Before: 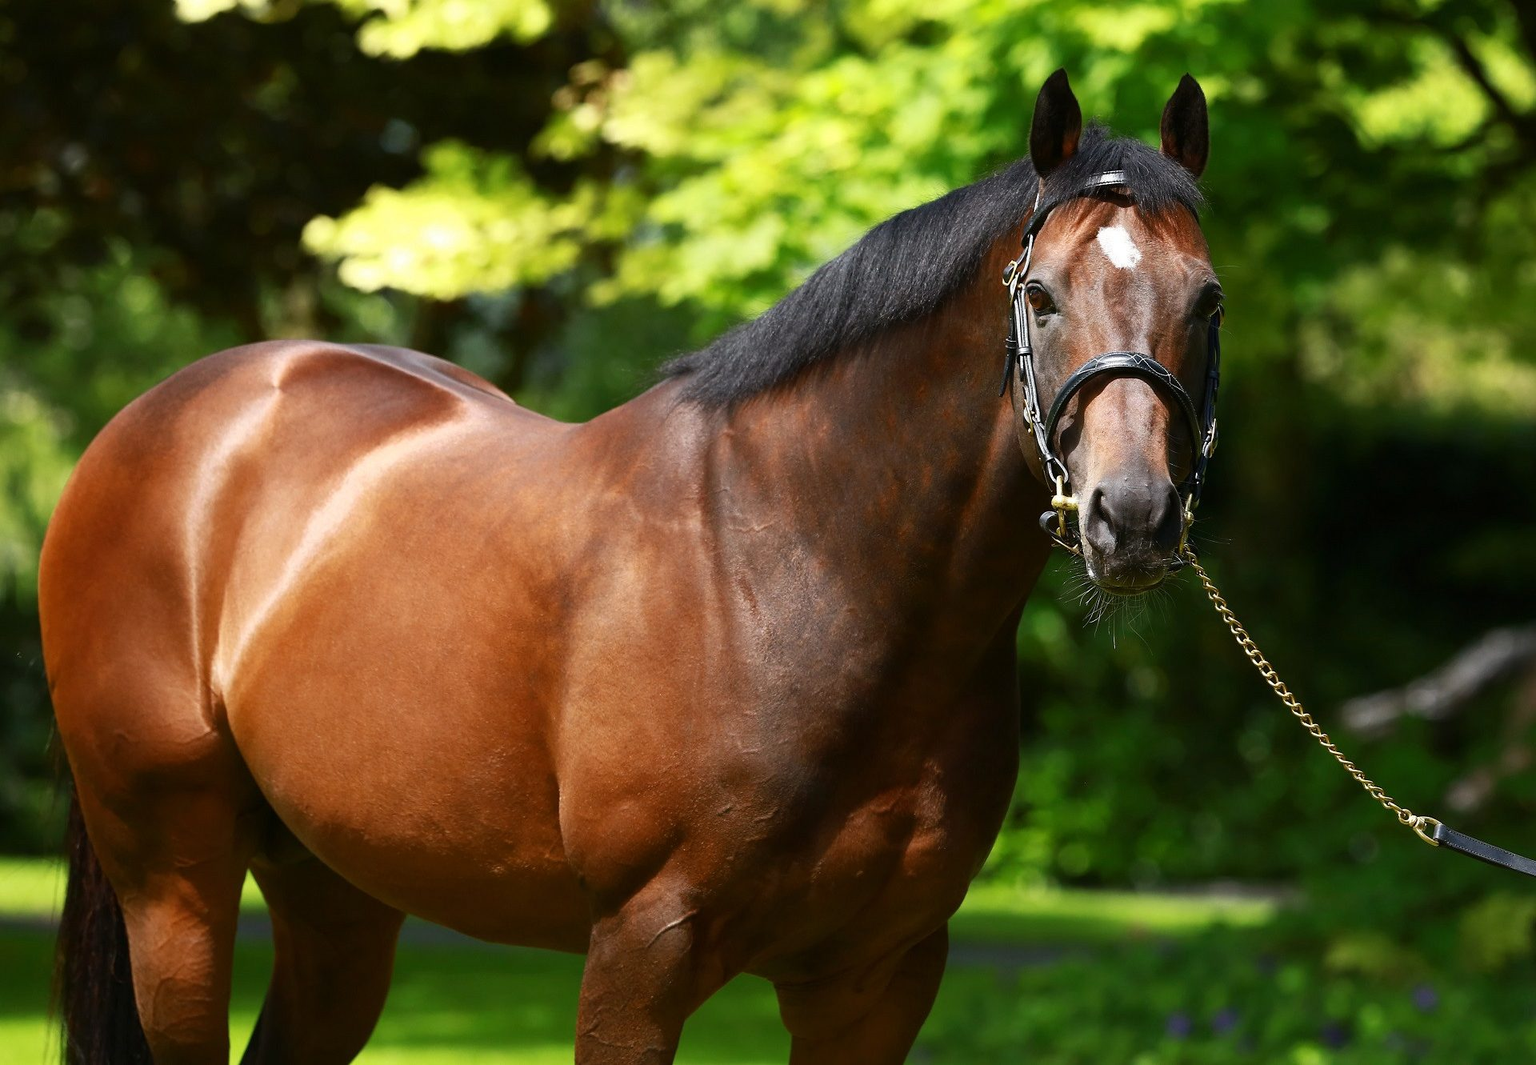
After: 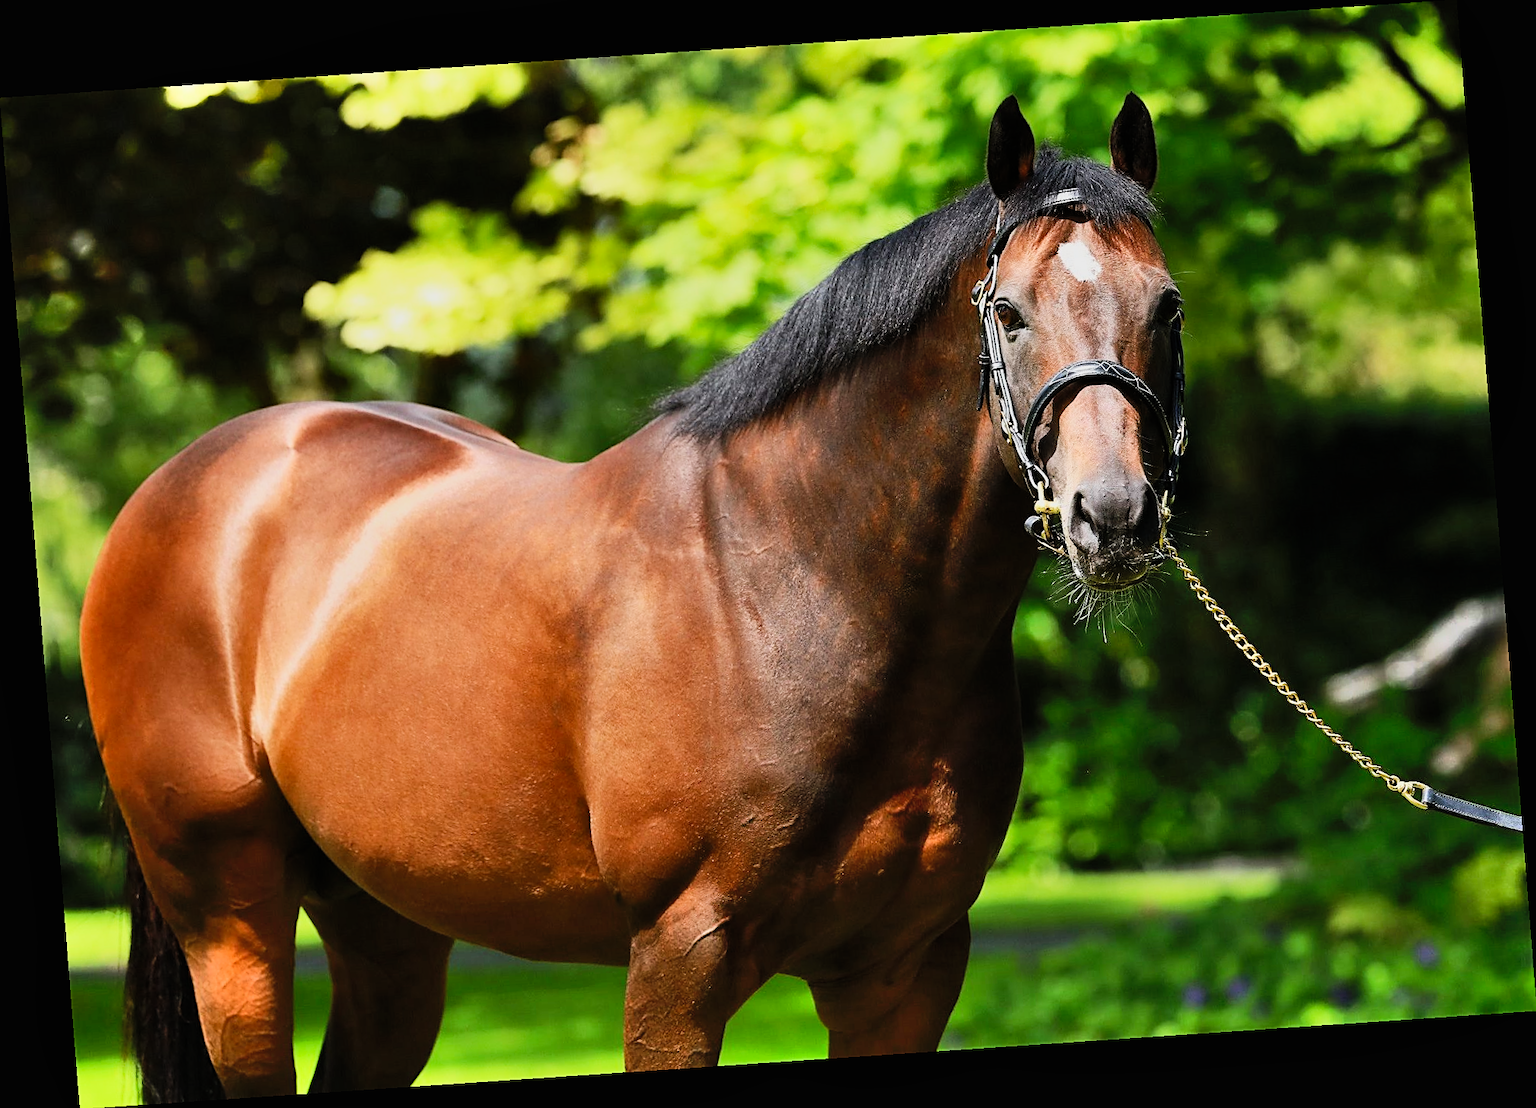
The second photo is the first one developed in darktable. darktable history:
sharpen: on, module defaults
shadows and highlights: soften with gaussian
local contrast: mode bilateral grid, contrast 15, coarseness 36, detail 105%, midtone range 0.2
filmic rgb: black relative exposure -7.65 EV, white relative exposure 4.56 EV, hardness 3.61
rotate and perspective: rotation -4.2°, shear 0.006, automatic cropping off
contrast brightness saturation: contrast 0.2, brightness 0.16, saturation 0.22
